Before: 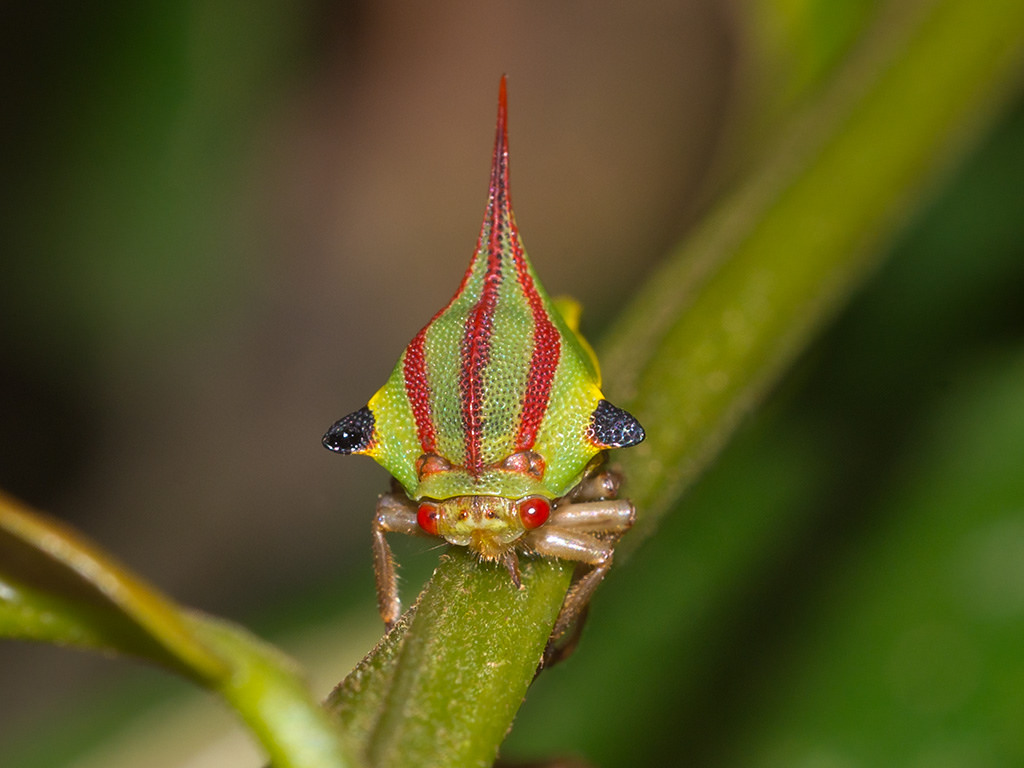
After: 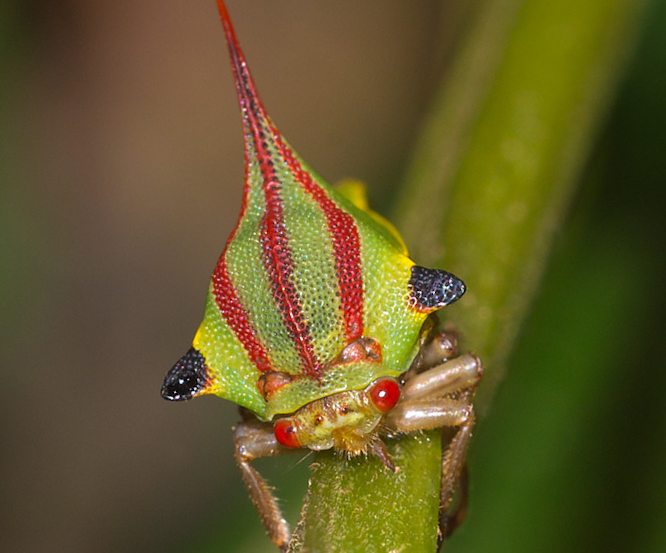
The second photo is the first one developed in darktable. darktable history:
crop and rotate: angle 18.57°, left 6.761%, right 3.882%, bottom 1.08%
